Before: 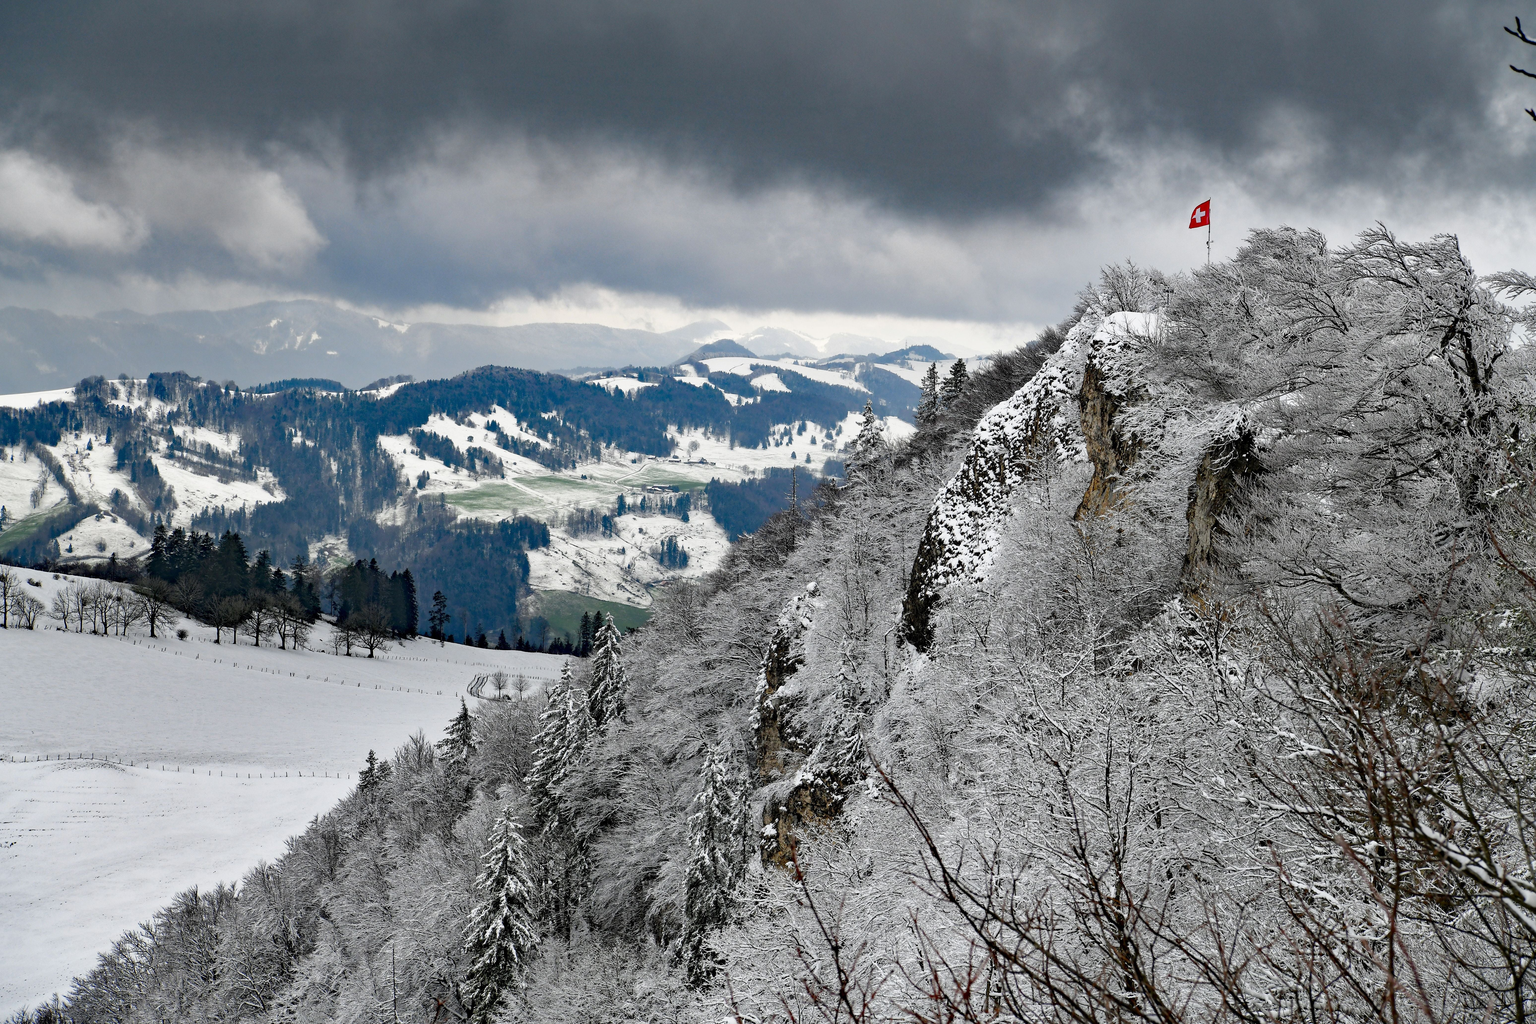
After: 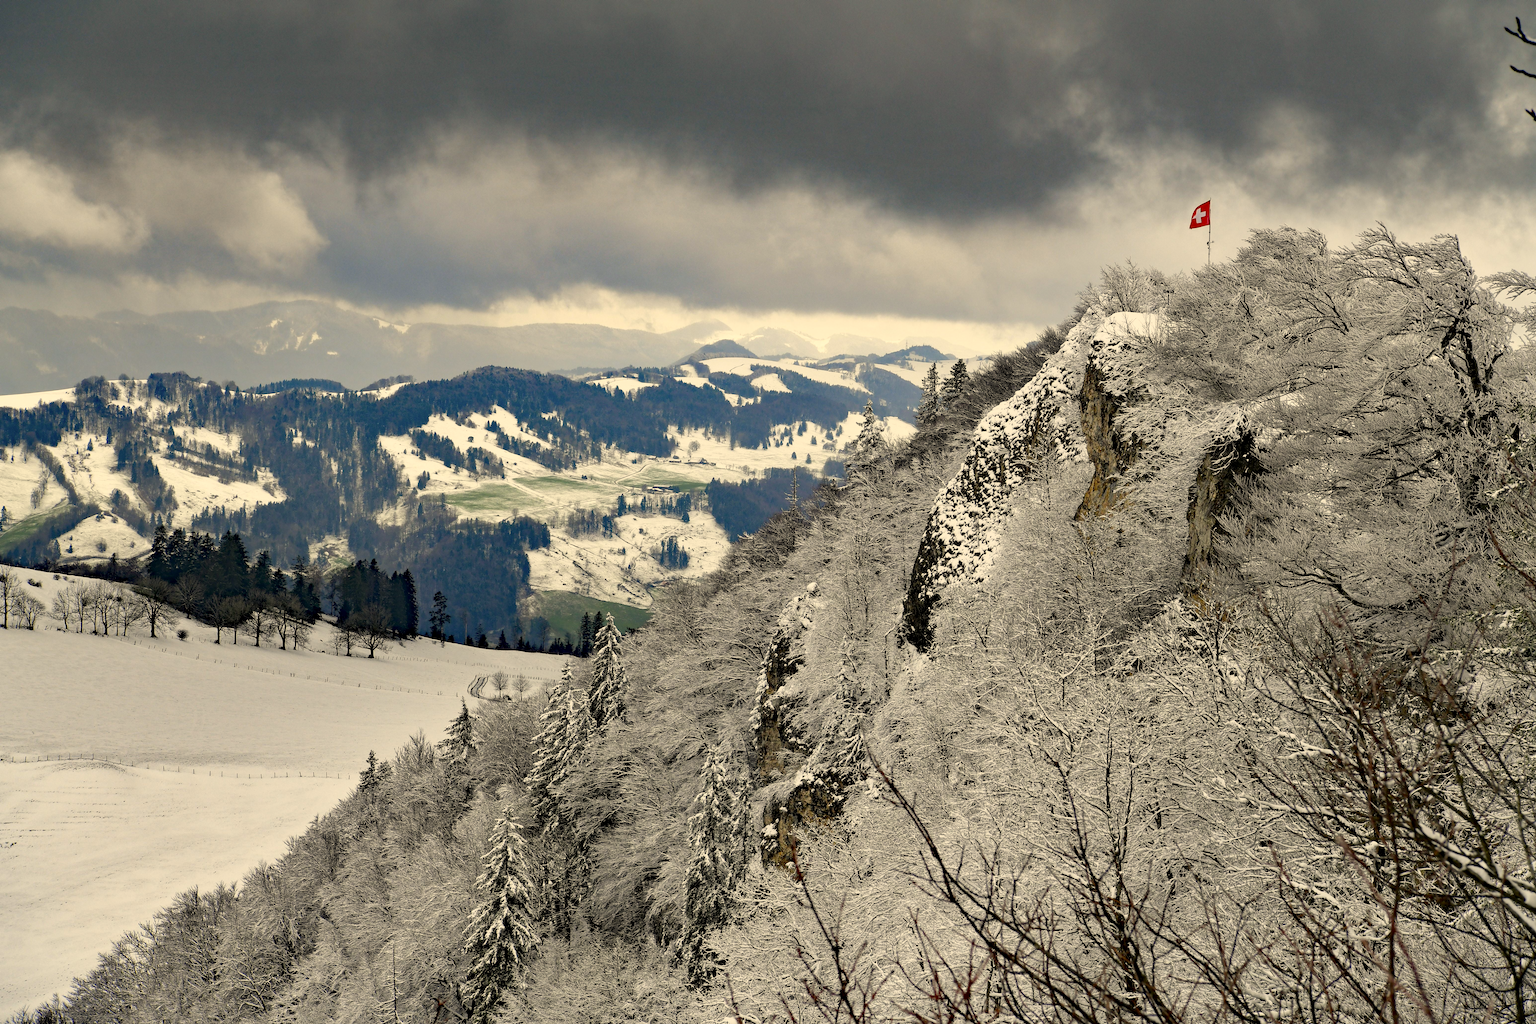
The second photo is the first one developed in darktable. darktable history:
color correction: highlights a* 2.72, highlights b* 22.8
exposure: black level correction 0.002, compensate highlight preservation false
